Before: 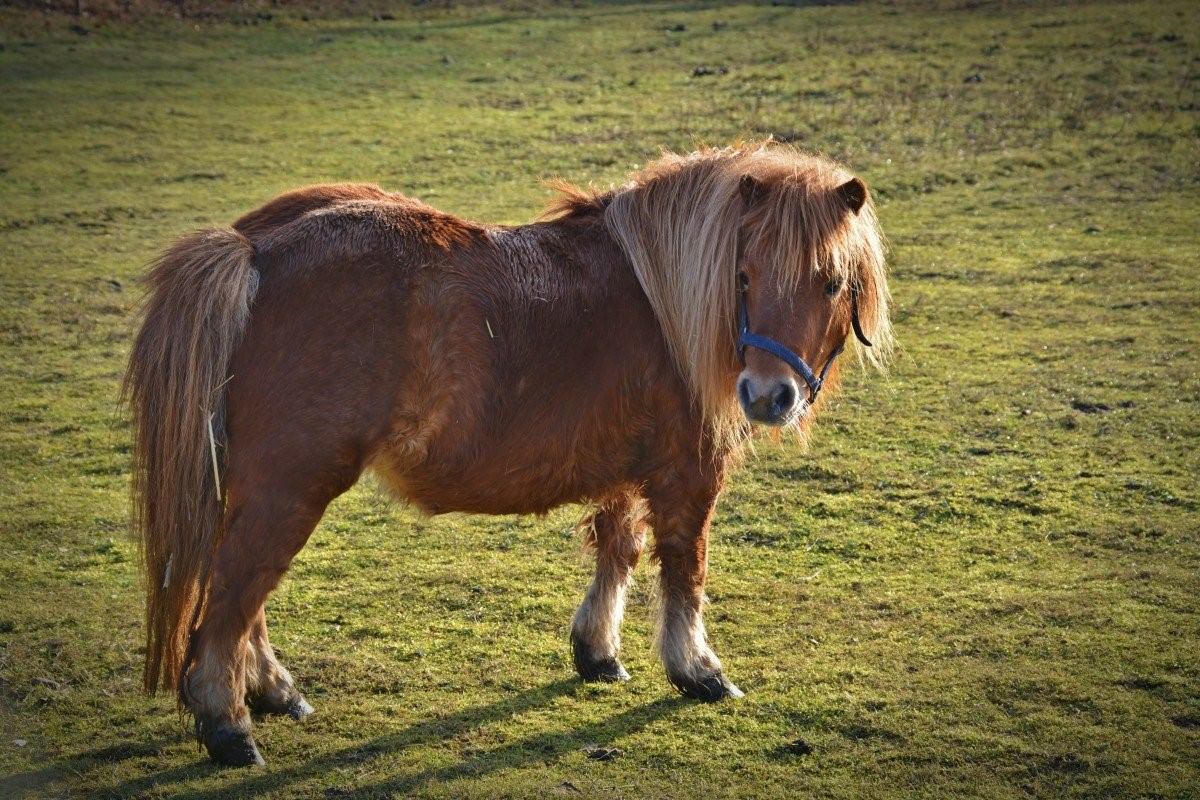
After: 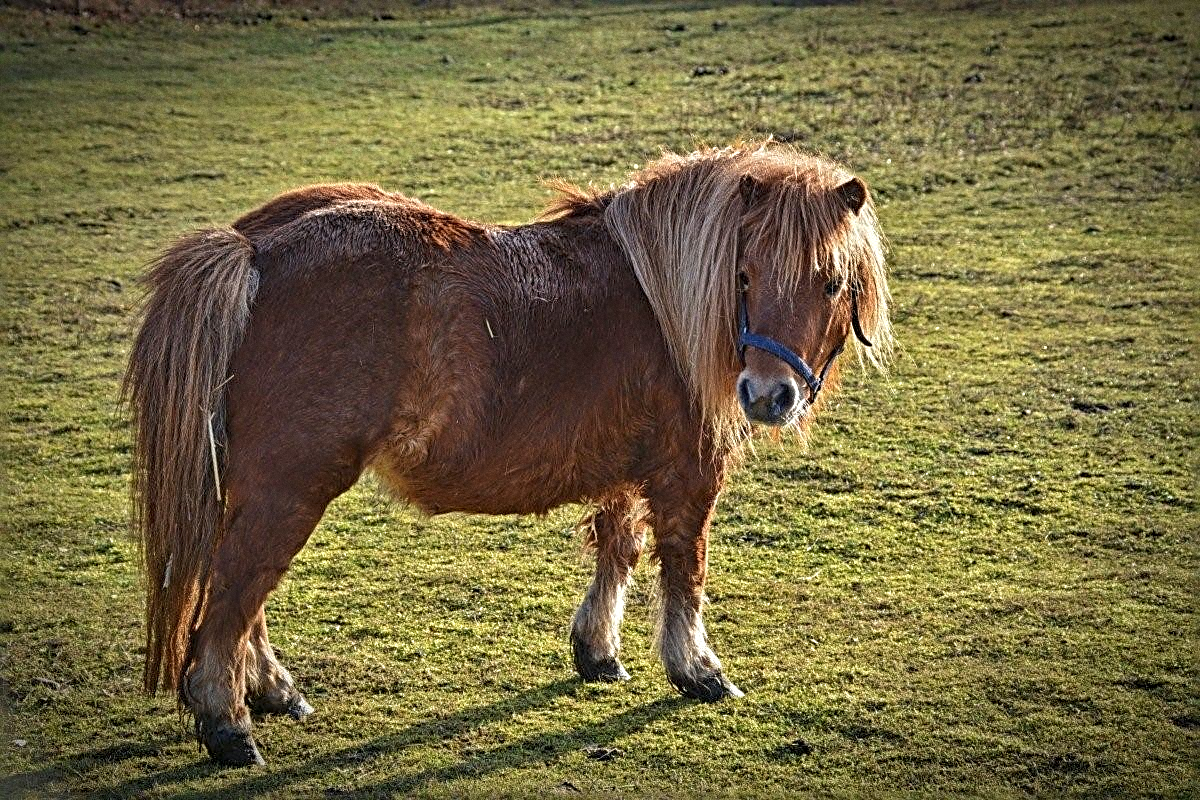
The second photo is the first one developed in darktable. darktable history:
grain: coarseness 0.09 ISO
sharpen: radius 3.025, amount 0.757
local contrast: highlights 55%, shadows 52%, detail 130%, midtone range 0.452
